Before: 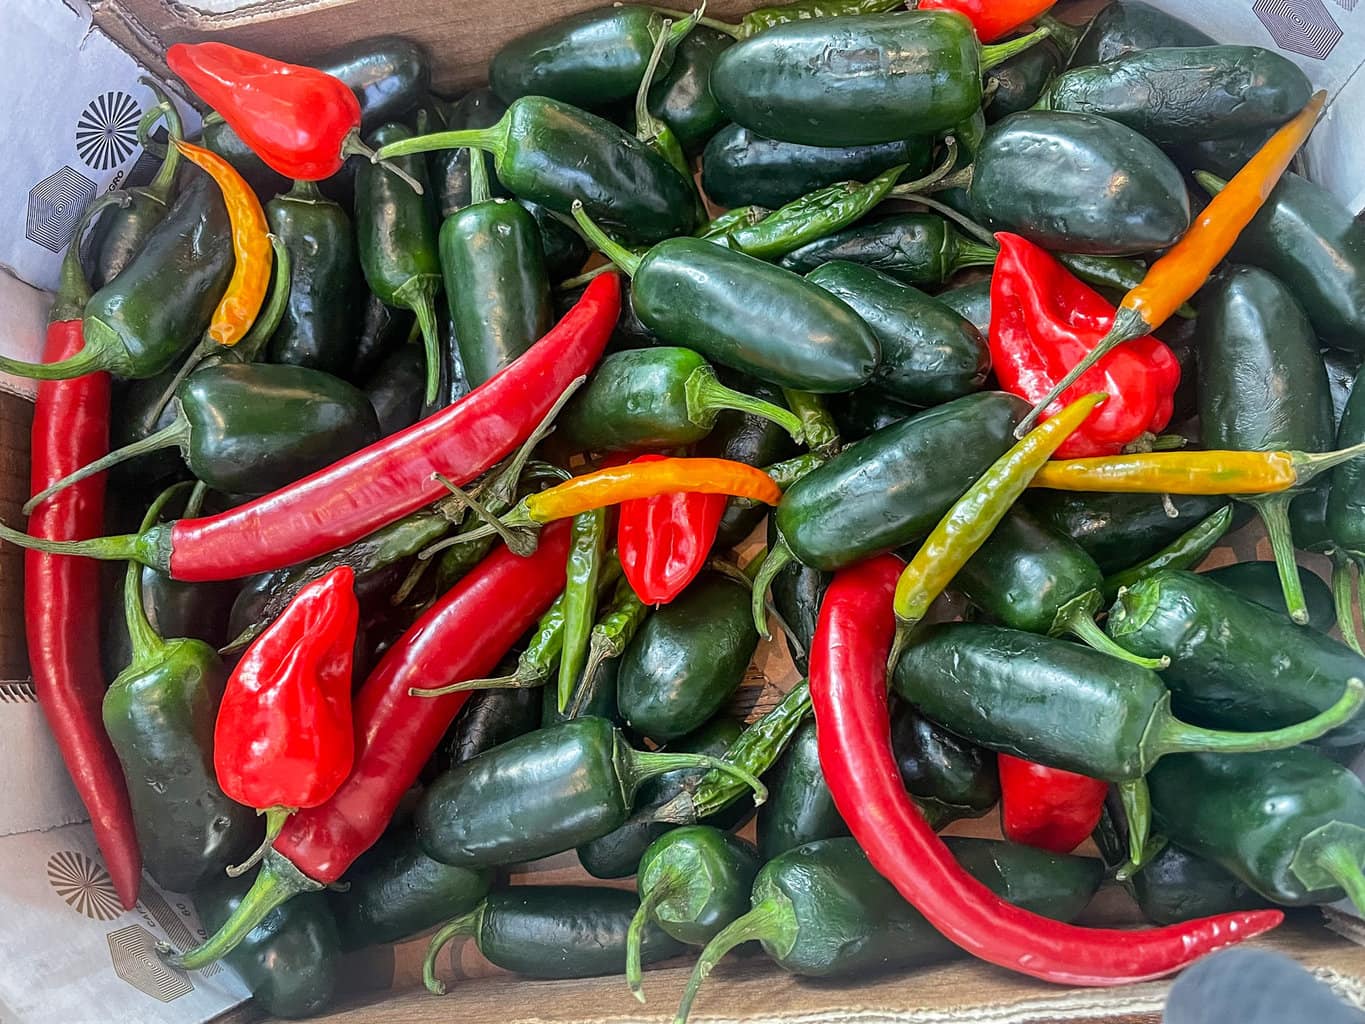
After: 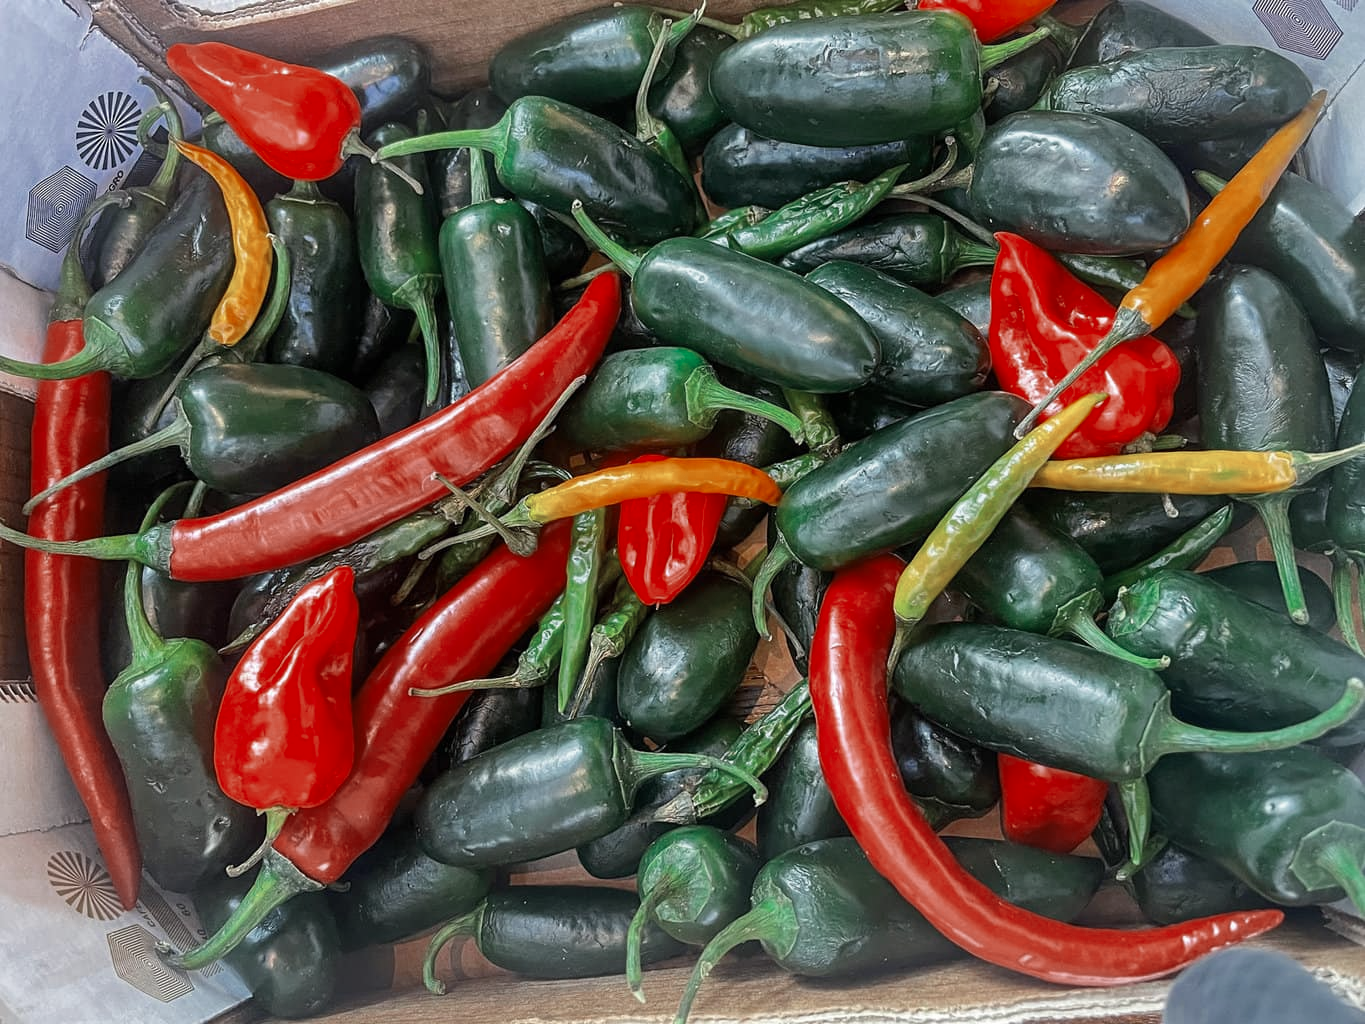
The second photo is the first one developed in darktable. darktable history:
shadows and highlights: radius 337.17, shadows 29.01, soften with gaussian
color zones: curves: ch0 [(0, 0.5) (0.125, 0.4) (0.25, 0.5) (0.375, 0.4) (0.5, 0.4) (0.625, 0.35) (0.75, 0.35) (0.875, 0.5)]; ch1 [(0, 0.35) (0.125, 0.45) (0.25, 0.35) (0.375, 0.35) (0.5, 0.35) (0.625, 0.35) (0.75, 0.45) (0.875, 0.35)]; ch2 [(0, 0.6) (0.125, 0.5) (0.25, 0.5) (0.375, 0.6) (0.5, 0.6) (0.625, 0.5) (0.75, 0.5) (0.875, 0.5)]
